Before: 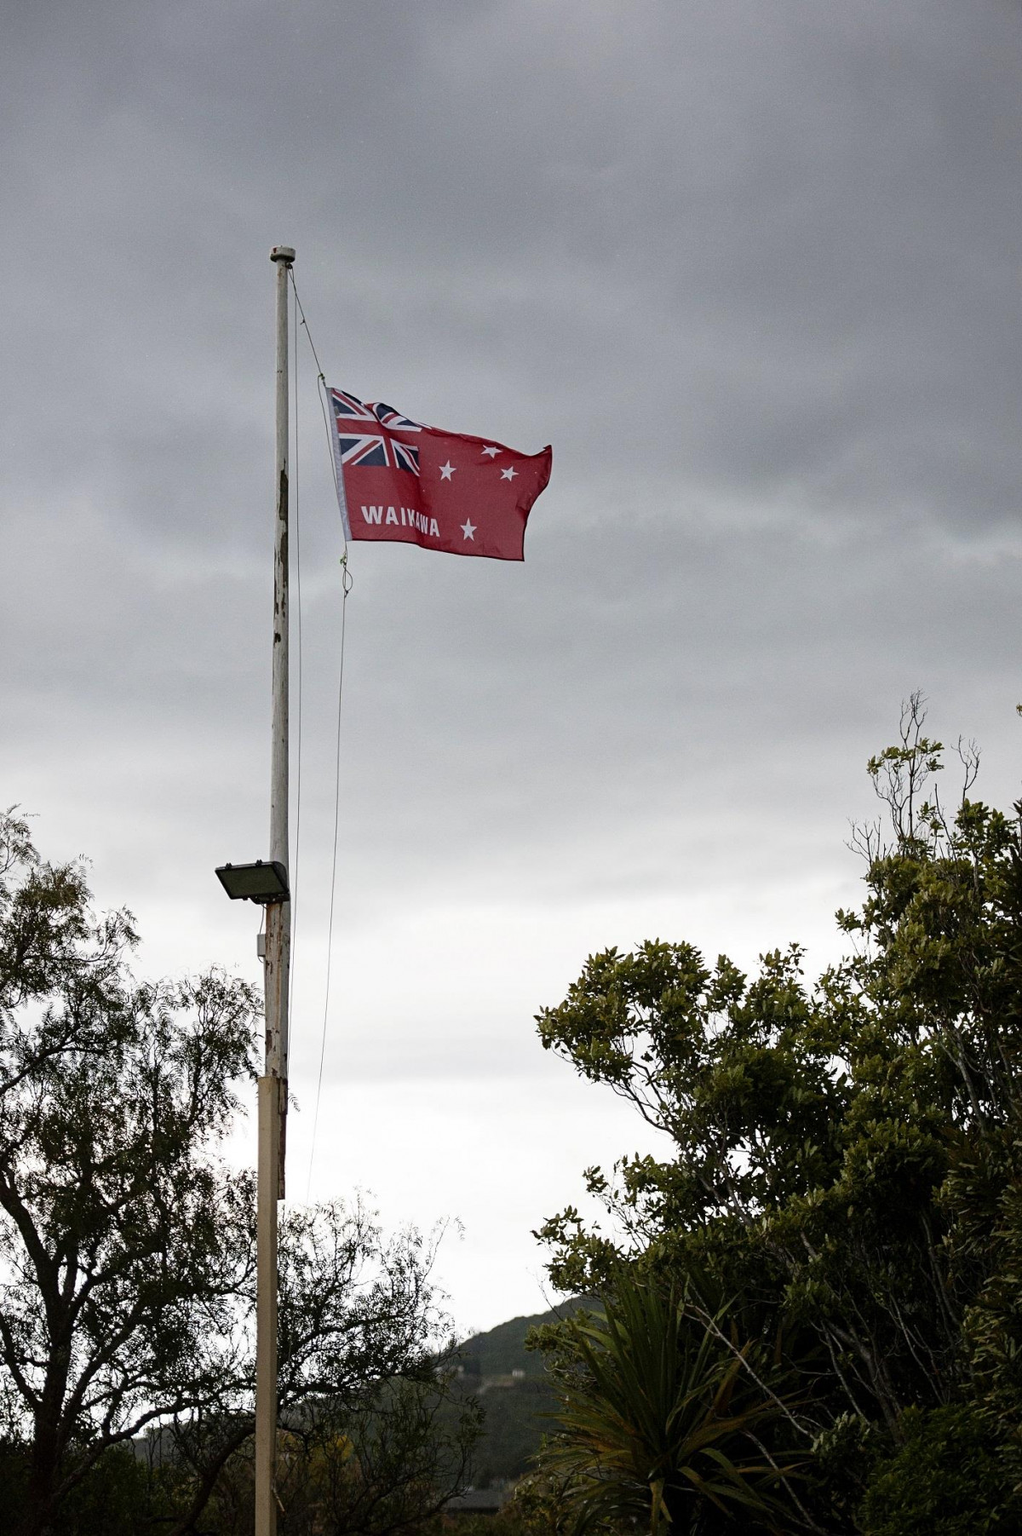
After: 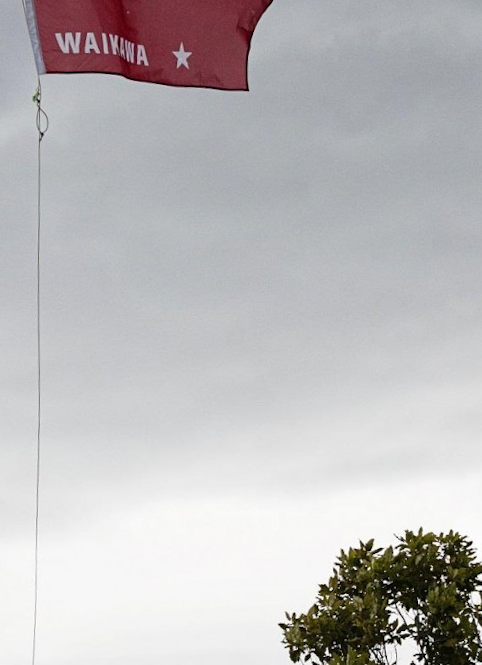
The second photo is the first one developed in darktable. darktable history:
rotate and perspective: rotation -2°, crop left 0.022, crop right 0.978, crop top 0.049, crop bottom 0.951
crop: left 30%, top 30%, right 30%, bottom 30%
